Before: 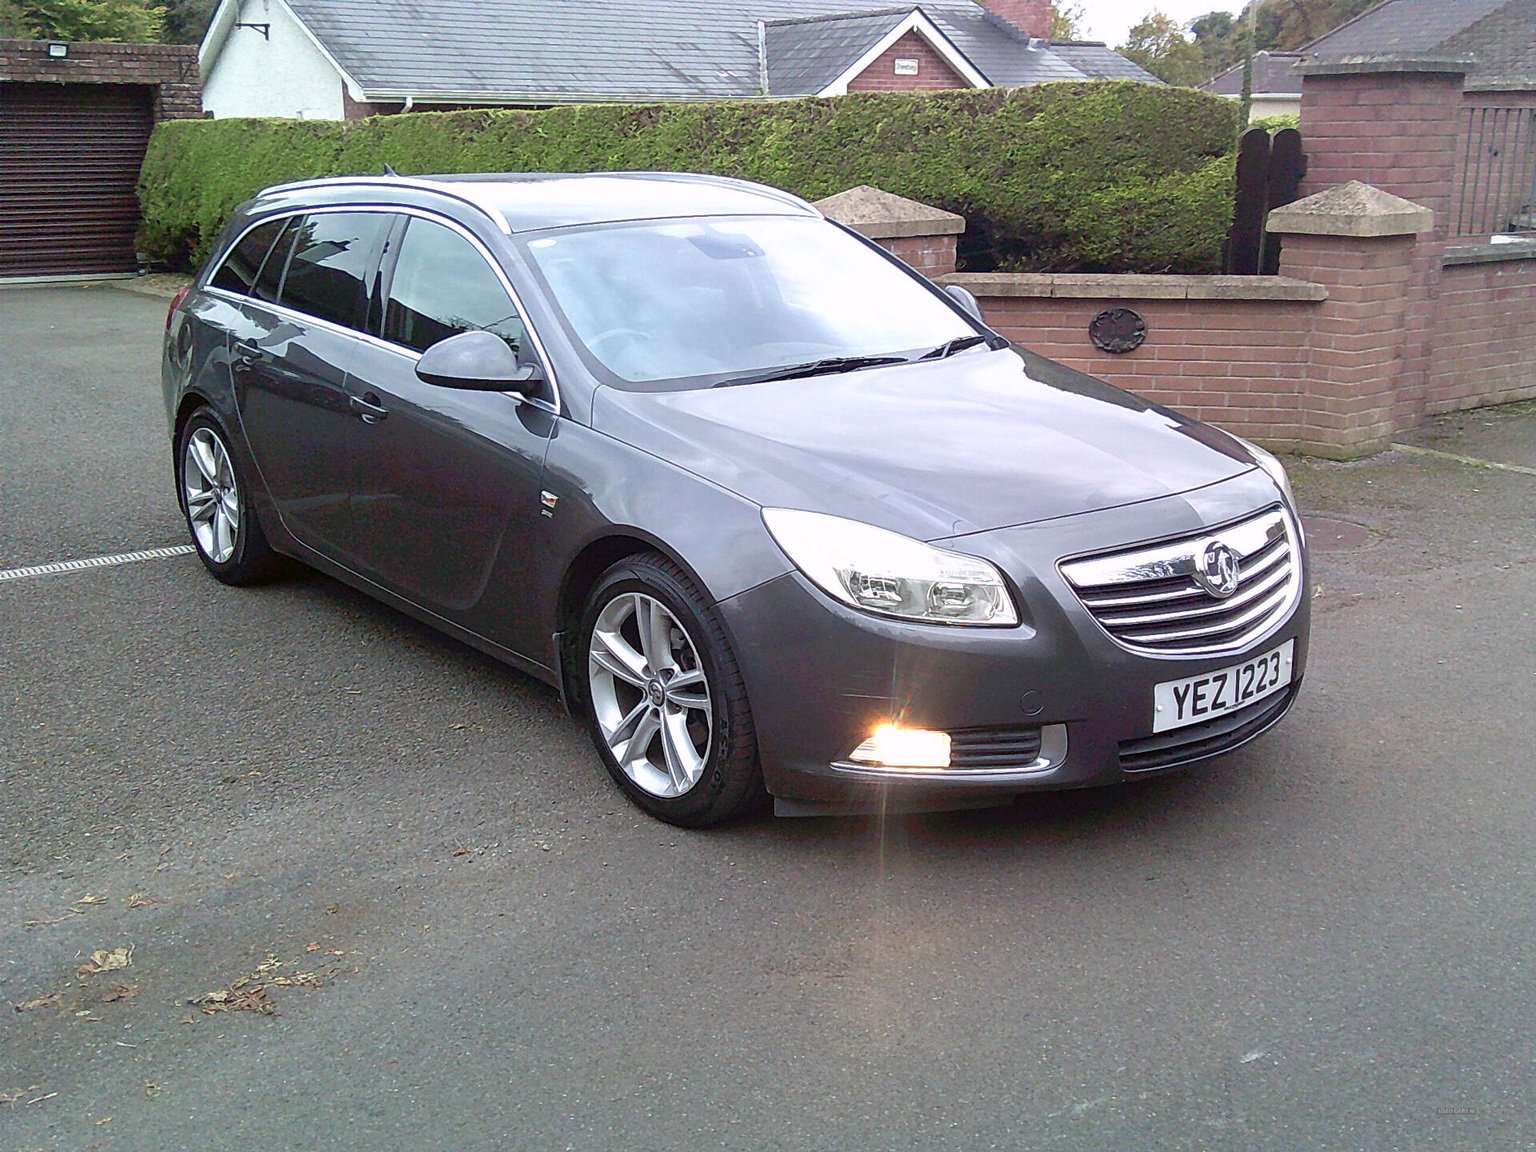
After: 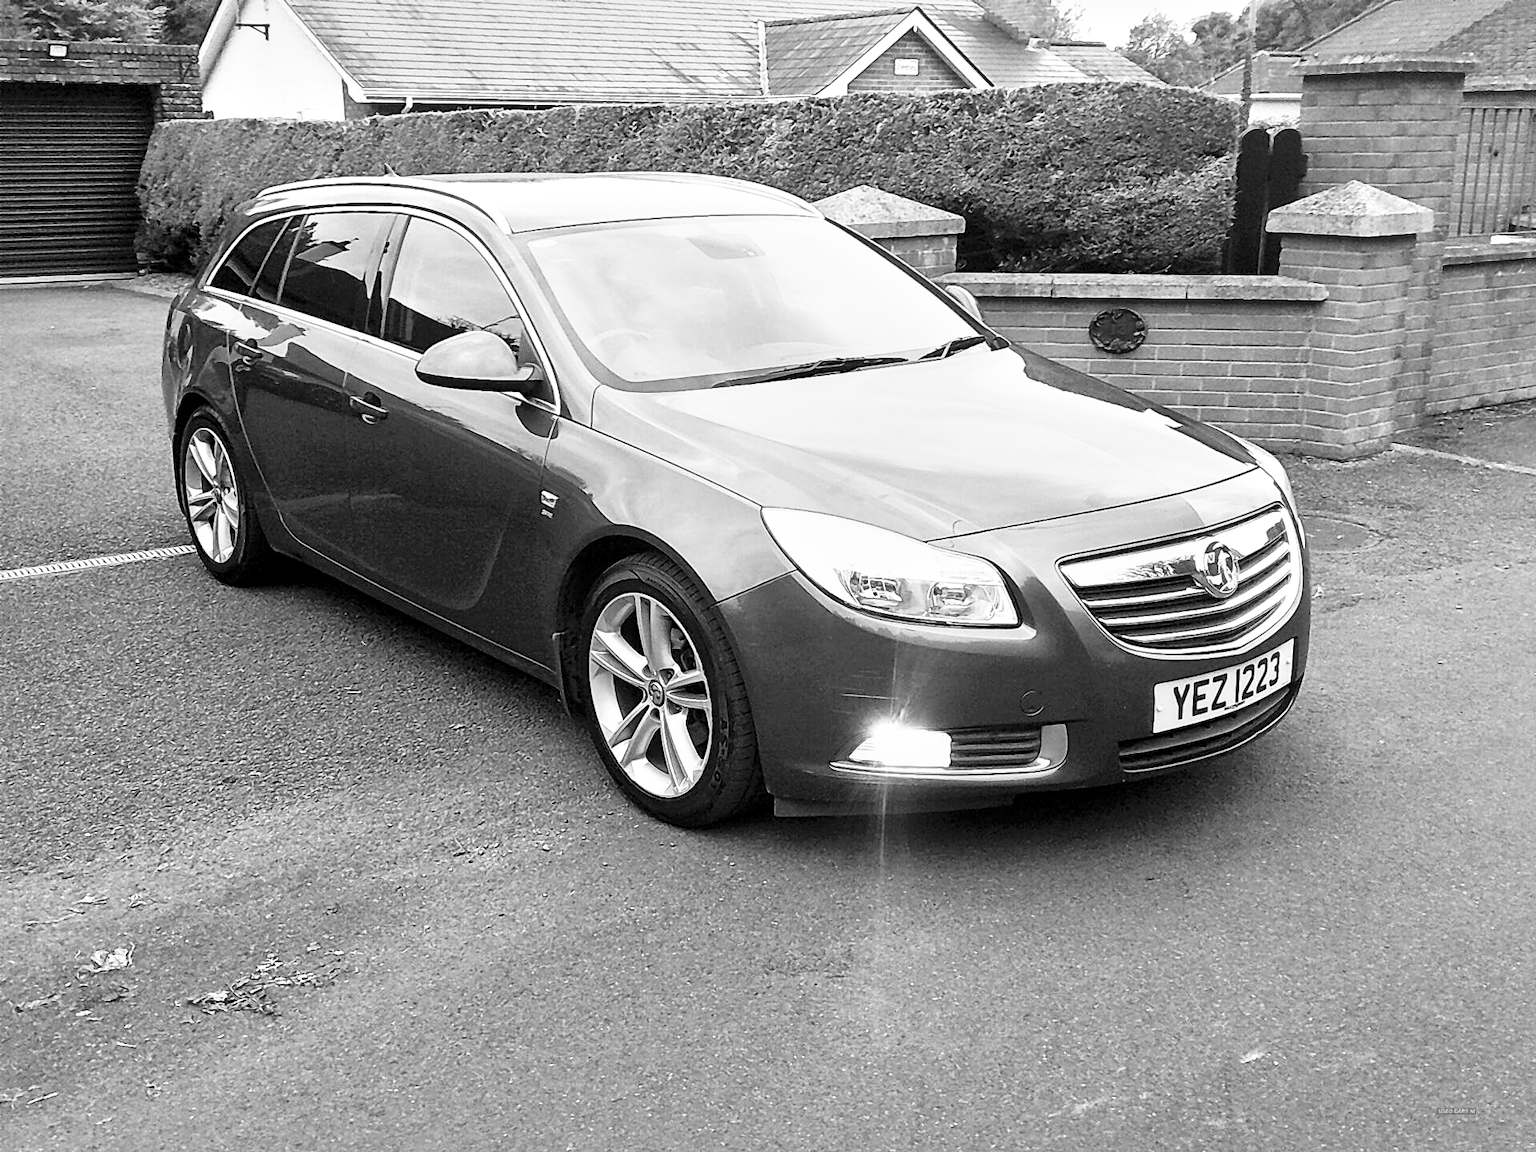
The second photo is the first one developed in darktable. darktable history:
base curve: curves: ch0 [(0, 0) (0.088, 0.125) (0.176, 0.251) (0.354, 0.501) (0.613, 0.749) (1, 0.877)], preserve colors none
contrast brightness saturation: contrast 0.18, saturation 0.3
color balance rgb: shadows lift › hue 87.51°, highlights gain › chroma 1.62%, highlights gain › hue 55.1°, global offset › chroma 0.06%, global offset › hue 253.66°, linear chroma grading › global chroma 0.5%
monochrome: a 32, b 64, size 2.3, highlights 1
local contrast: mode bilateral grid, contrast 50, coarseness 50, detail 150%, midtone range 0.2
tone equalizer: on, module defaults
